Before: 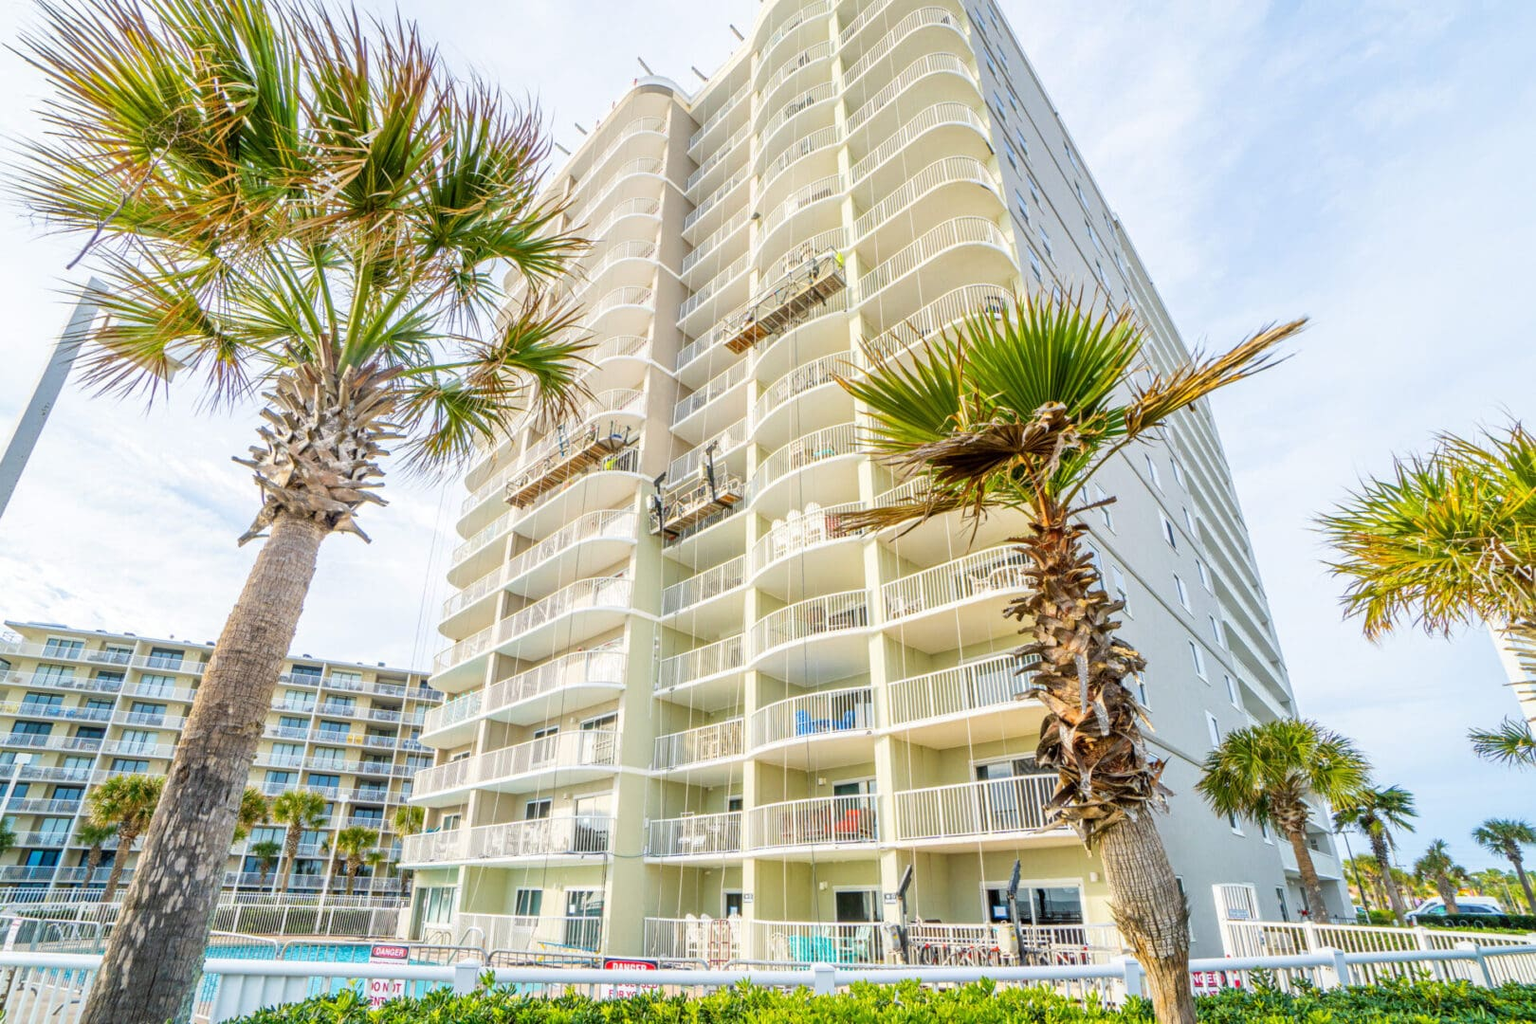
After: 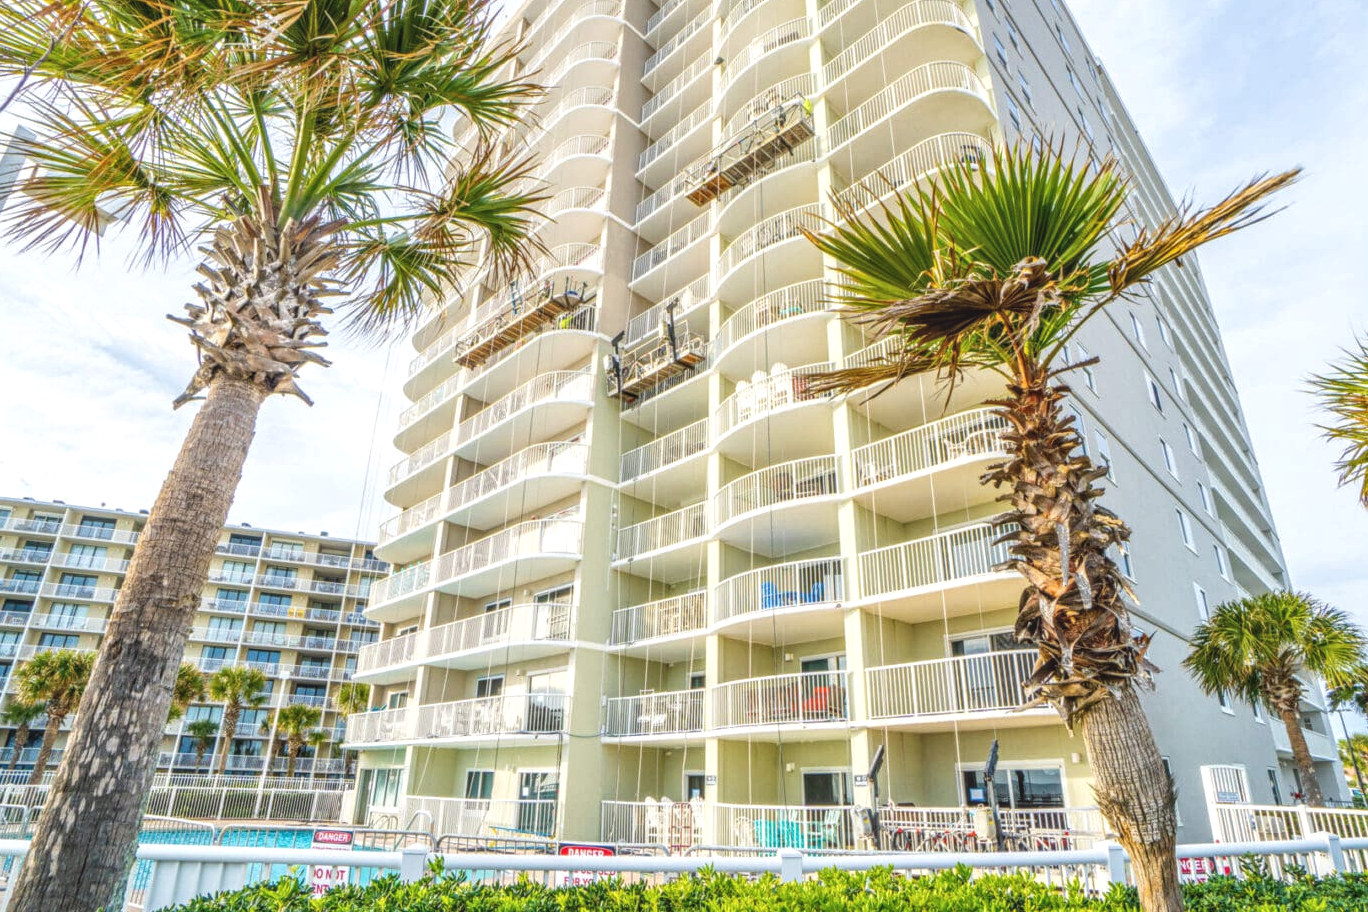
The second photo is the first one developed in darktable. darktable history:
exposure: black level correction -0.008, exposure 0.067 EV, compensate highlight preservation false
crop and rotate: left 4.842%, top 15.51%, right 10.668%
local contrast: highlights 0%, shadows 0%, detail 133%
